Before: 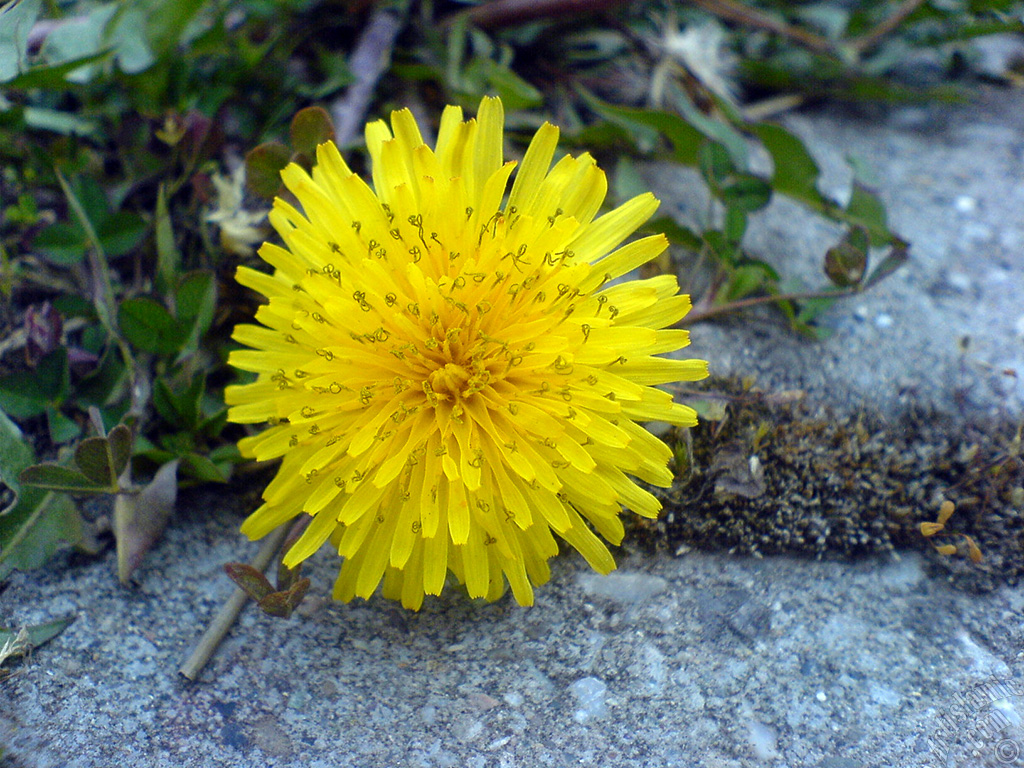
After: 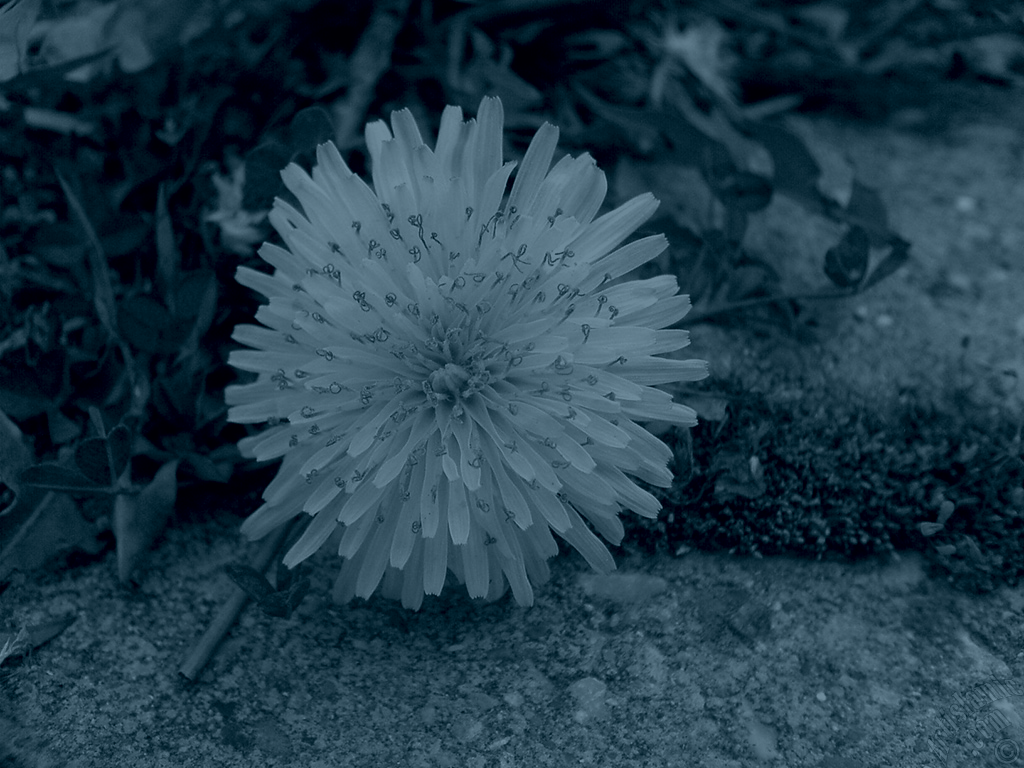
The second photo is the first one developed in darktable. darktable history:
colorize: hue 194.4°, saturation 29%, source mix 61.75%, lightness 3.98%, version 1
base curve: exposure shift 0, preserve colors none
color balance: lift [1, 1, 0.999, 1.001], gamma [1, 1.003, 1.005, 0.995], gain [1, 0.992, 0.988, 1.012], contrast 5%, output saturation 110%
